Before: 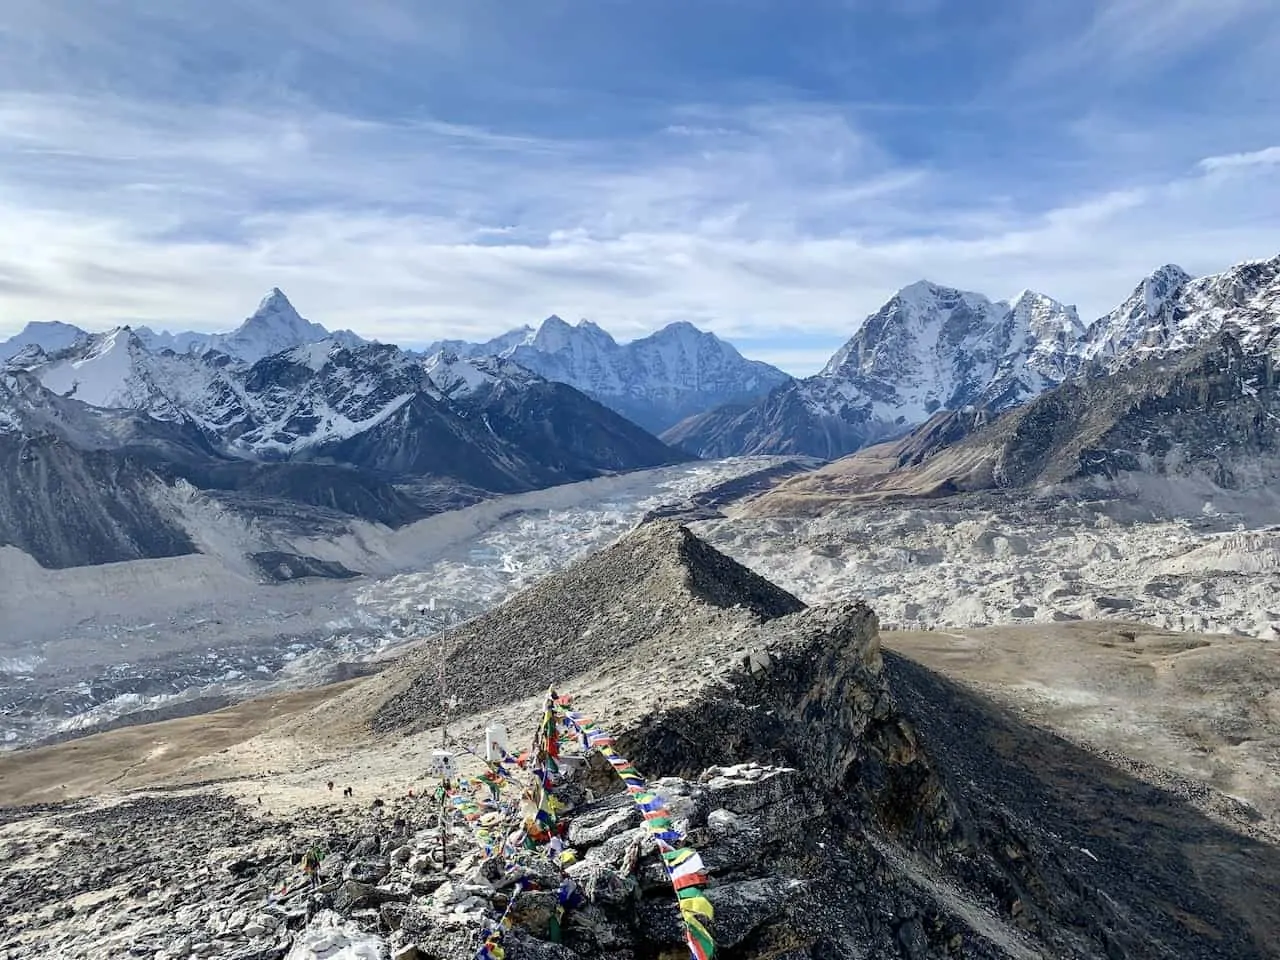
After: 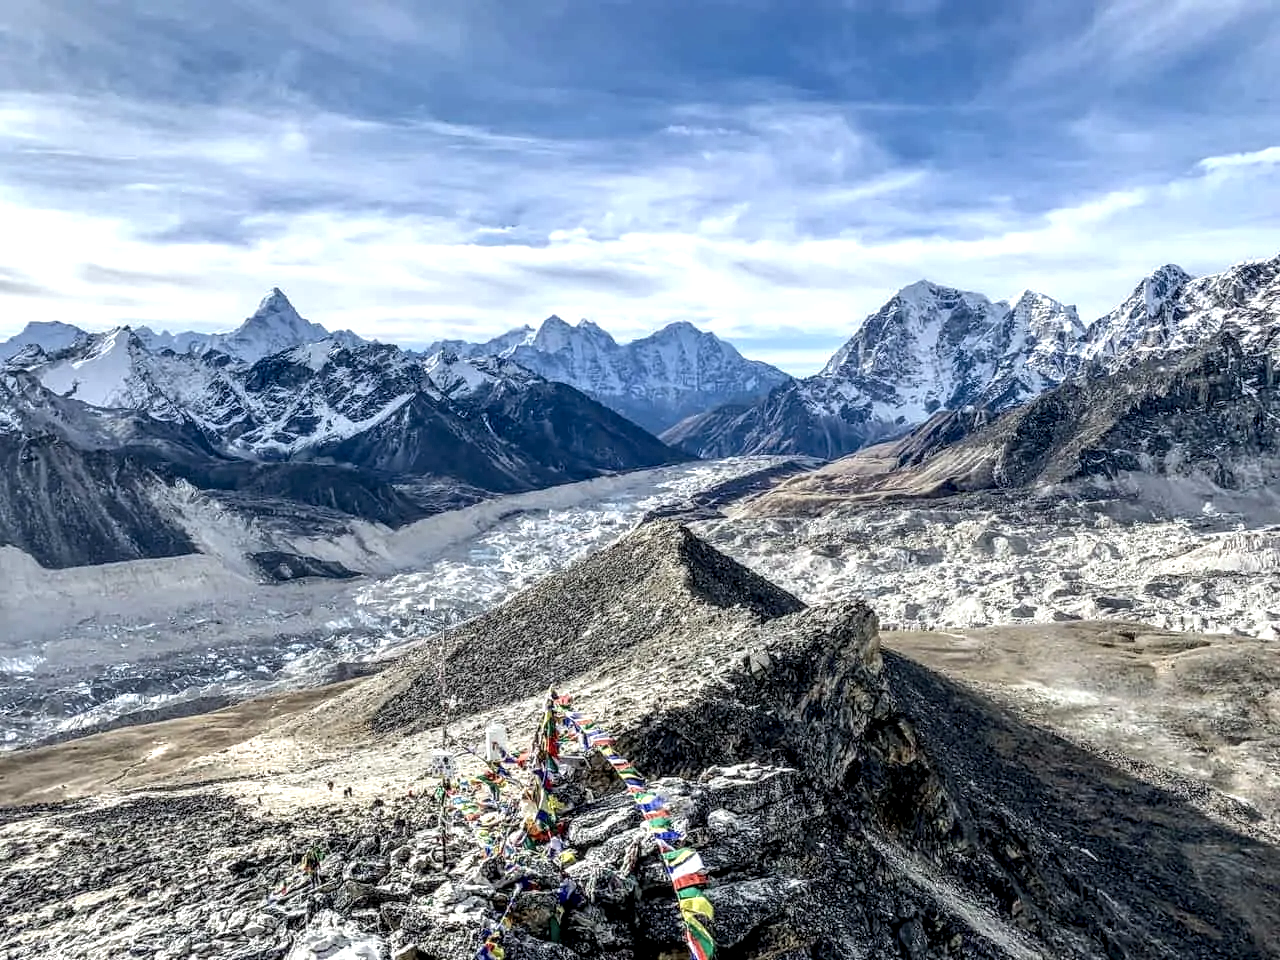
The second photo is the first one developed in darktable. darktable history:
exposure: black level correction 0, exposure 0.2 EV, compensate exposure bias true, compensate highlight preservation false
local contrast: highlights 0%, shadows 0%, detail 182%
